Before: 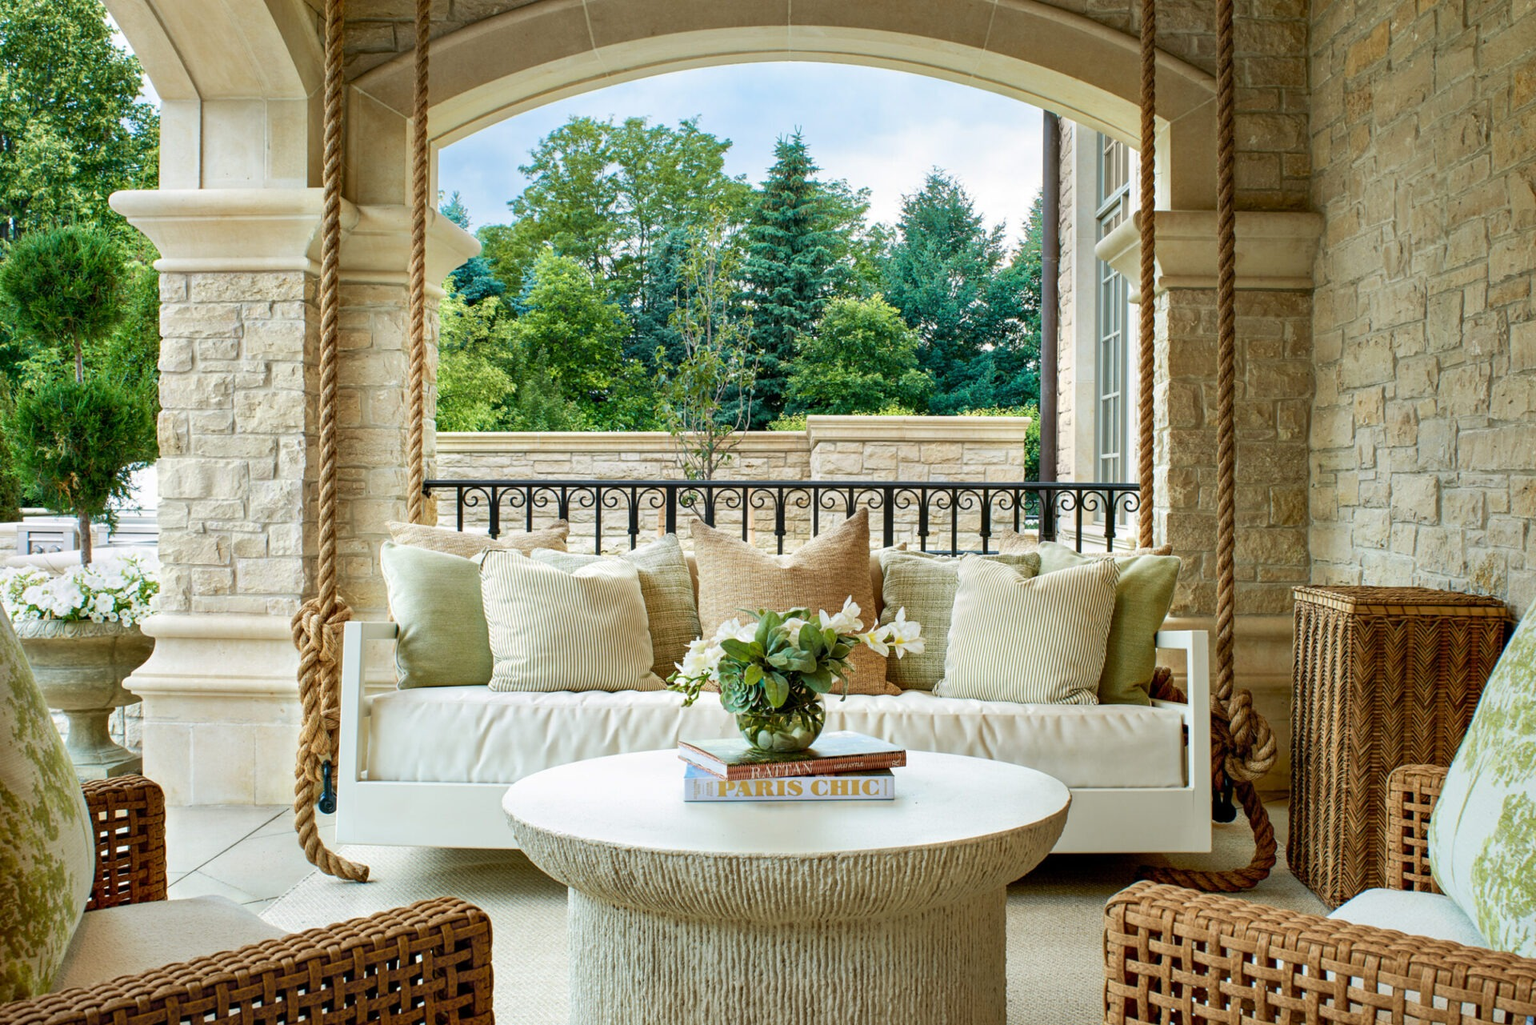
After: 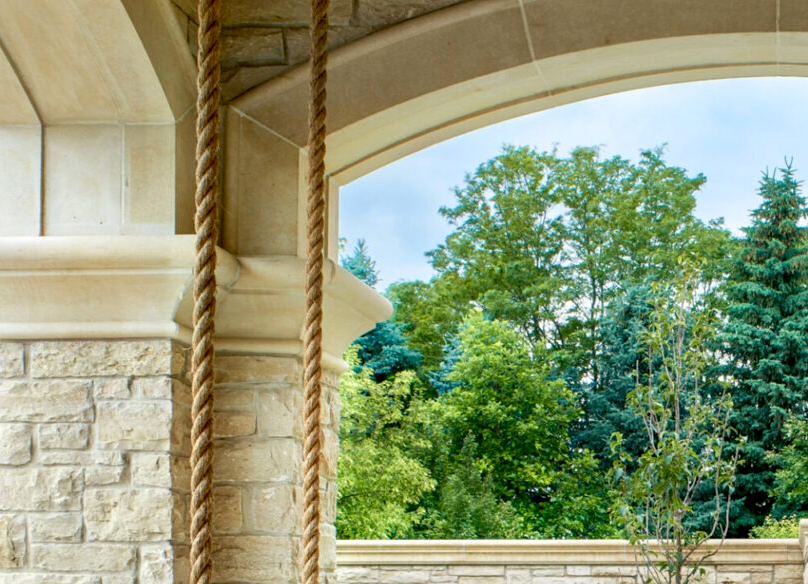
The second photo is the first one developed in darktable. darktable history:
exposure: black level correction 0.008, exposure 0.1 EV, compensate highlight preservation false
crop and rotate: left 10.895%, top 0.046%, right 47.005%, bottom 54.303%
